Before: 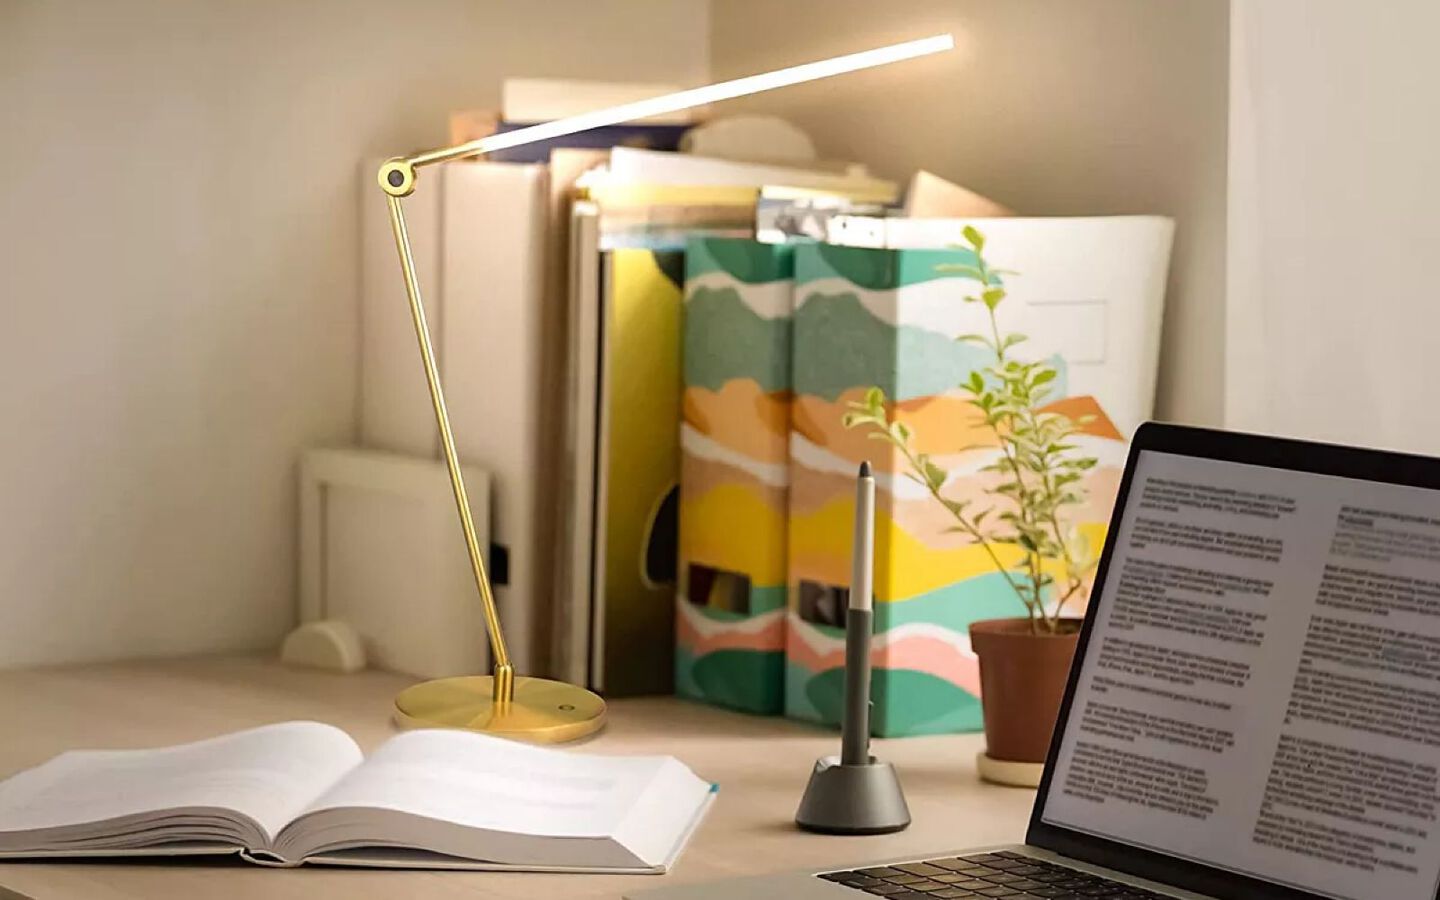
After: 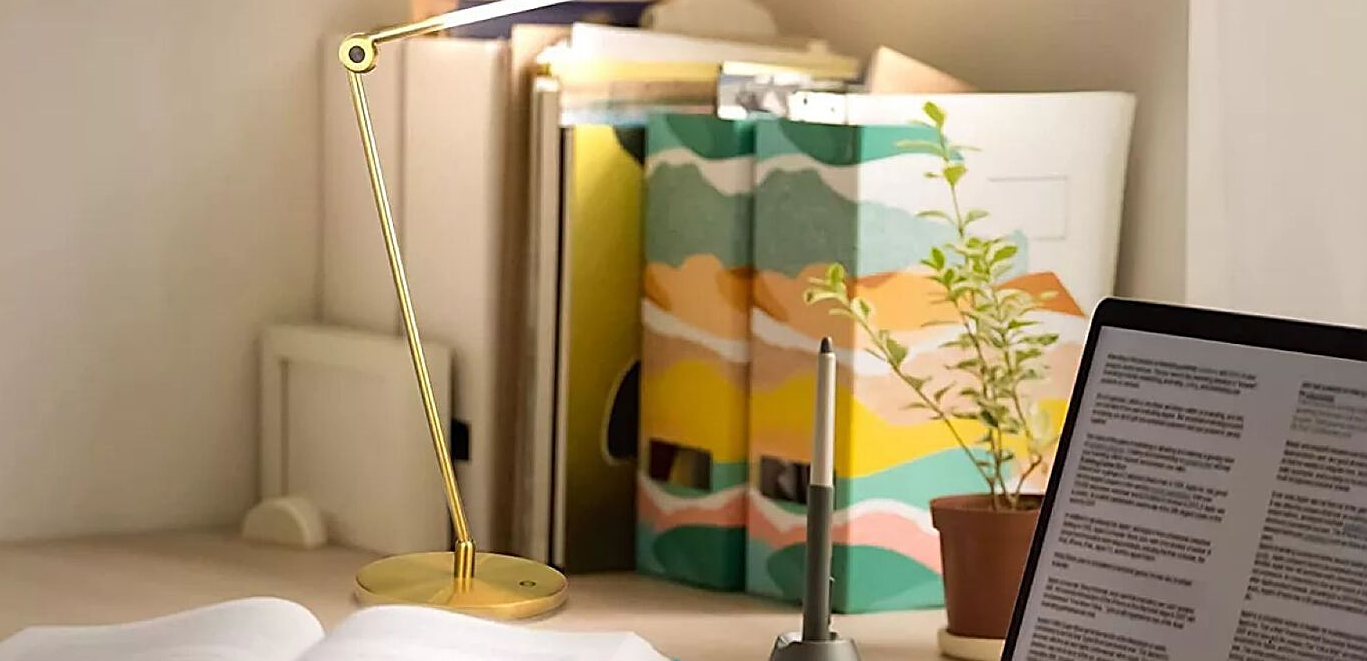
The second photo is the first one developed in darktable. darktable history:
crop and rotate: left 2.765%, top 13.844%, right 2.252%, bottom 12.662%
sharpen: on, module defaults
